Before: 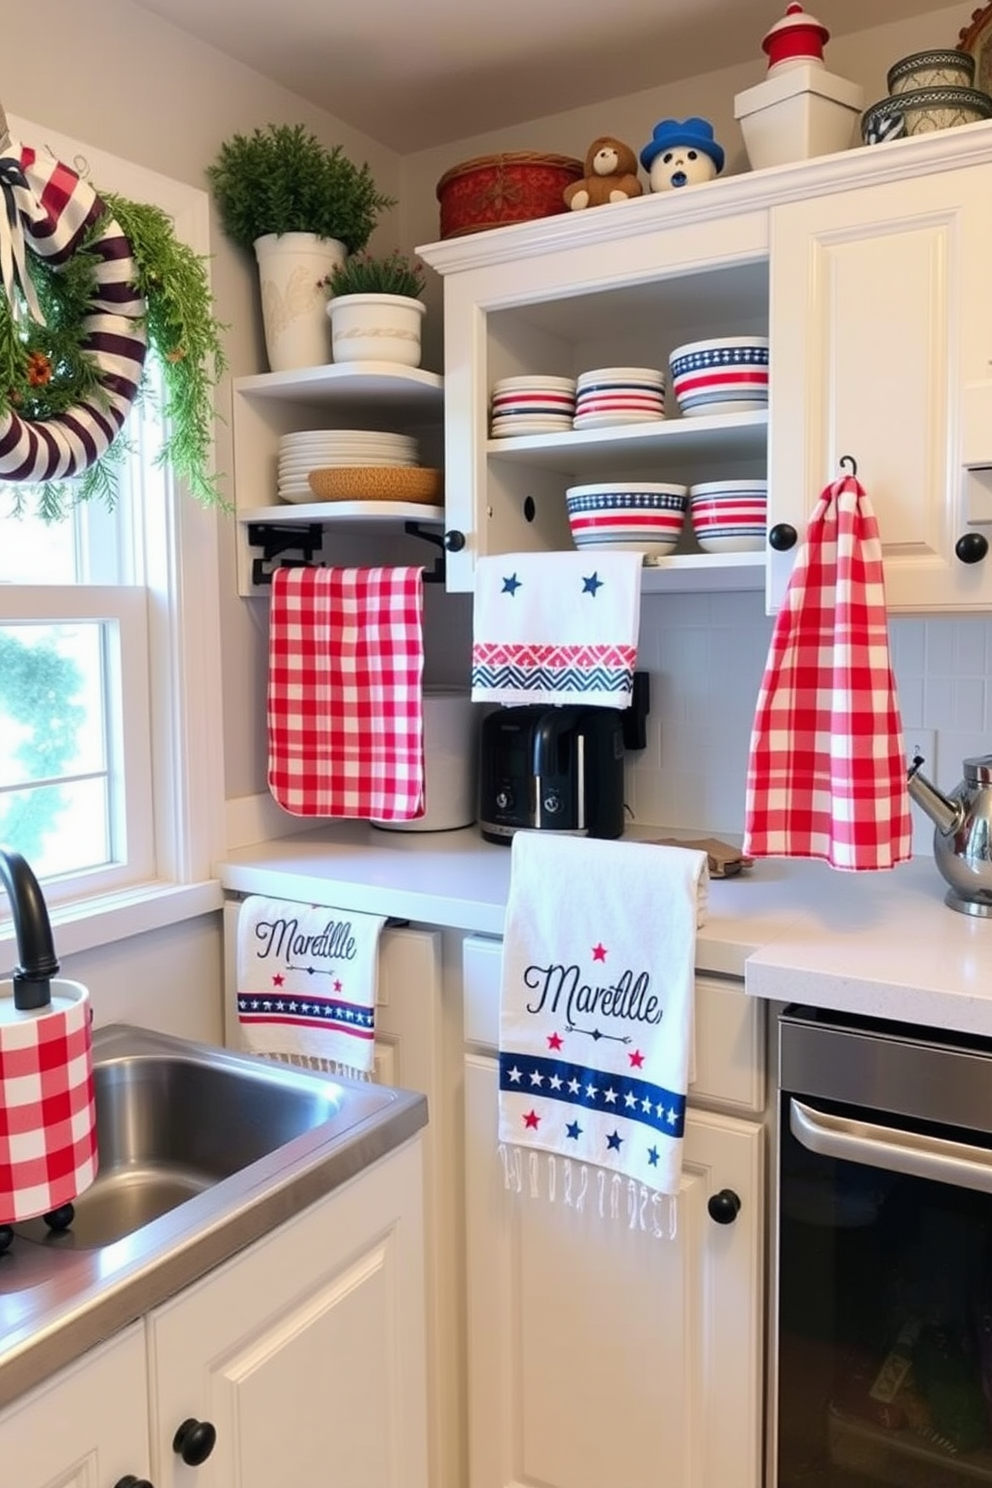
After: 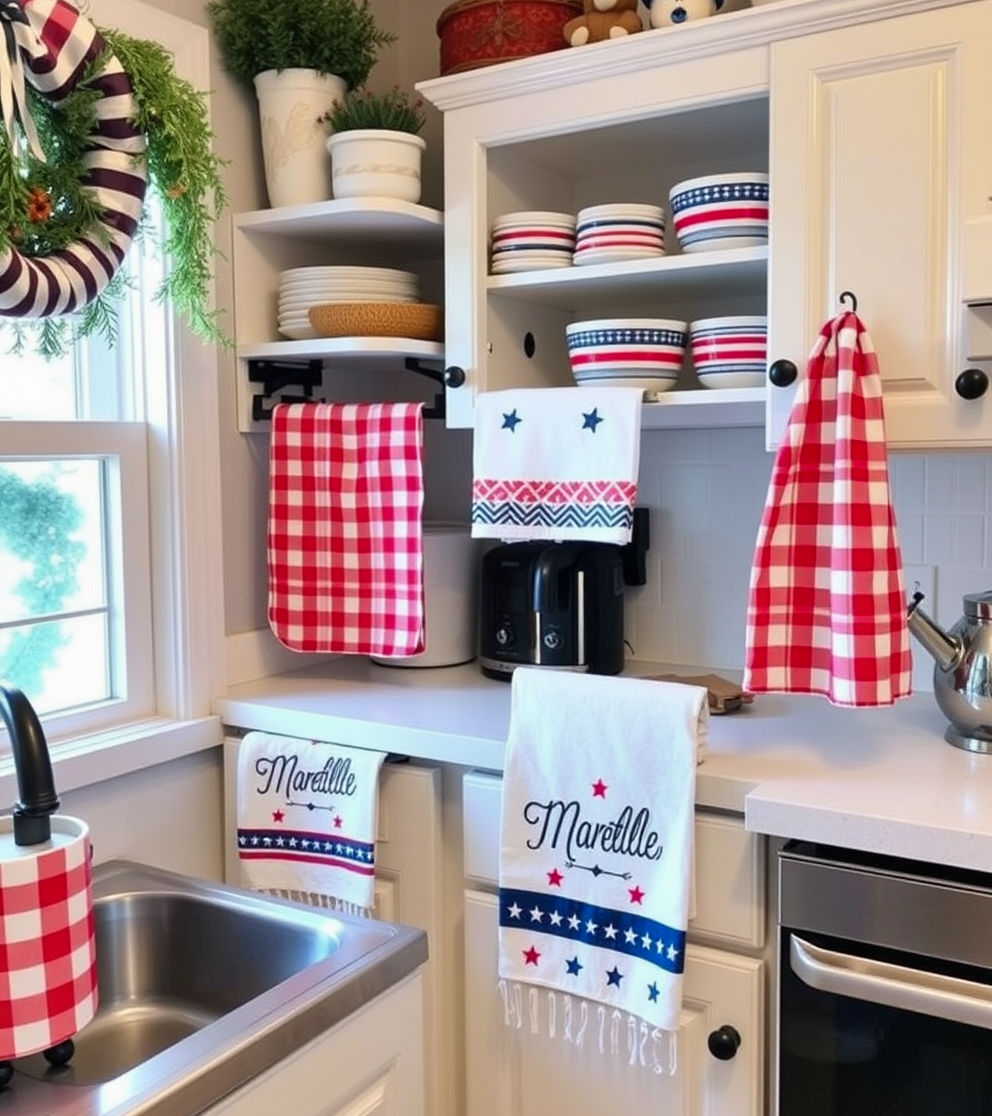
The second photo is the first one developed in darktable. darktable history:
shadows and highlights: soften with gaussian
tone equalizer: smoothing diameter 24.99%, edges refinement/feathering 6.26, preserve details guided filter
crop: top 11.04%, bottom 13.924%
